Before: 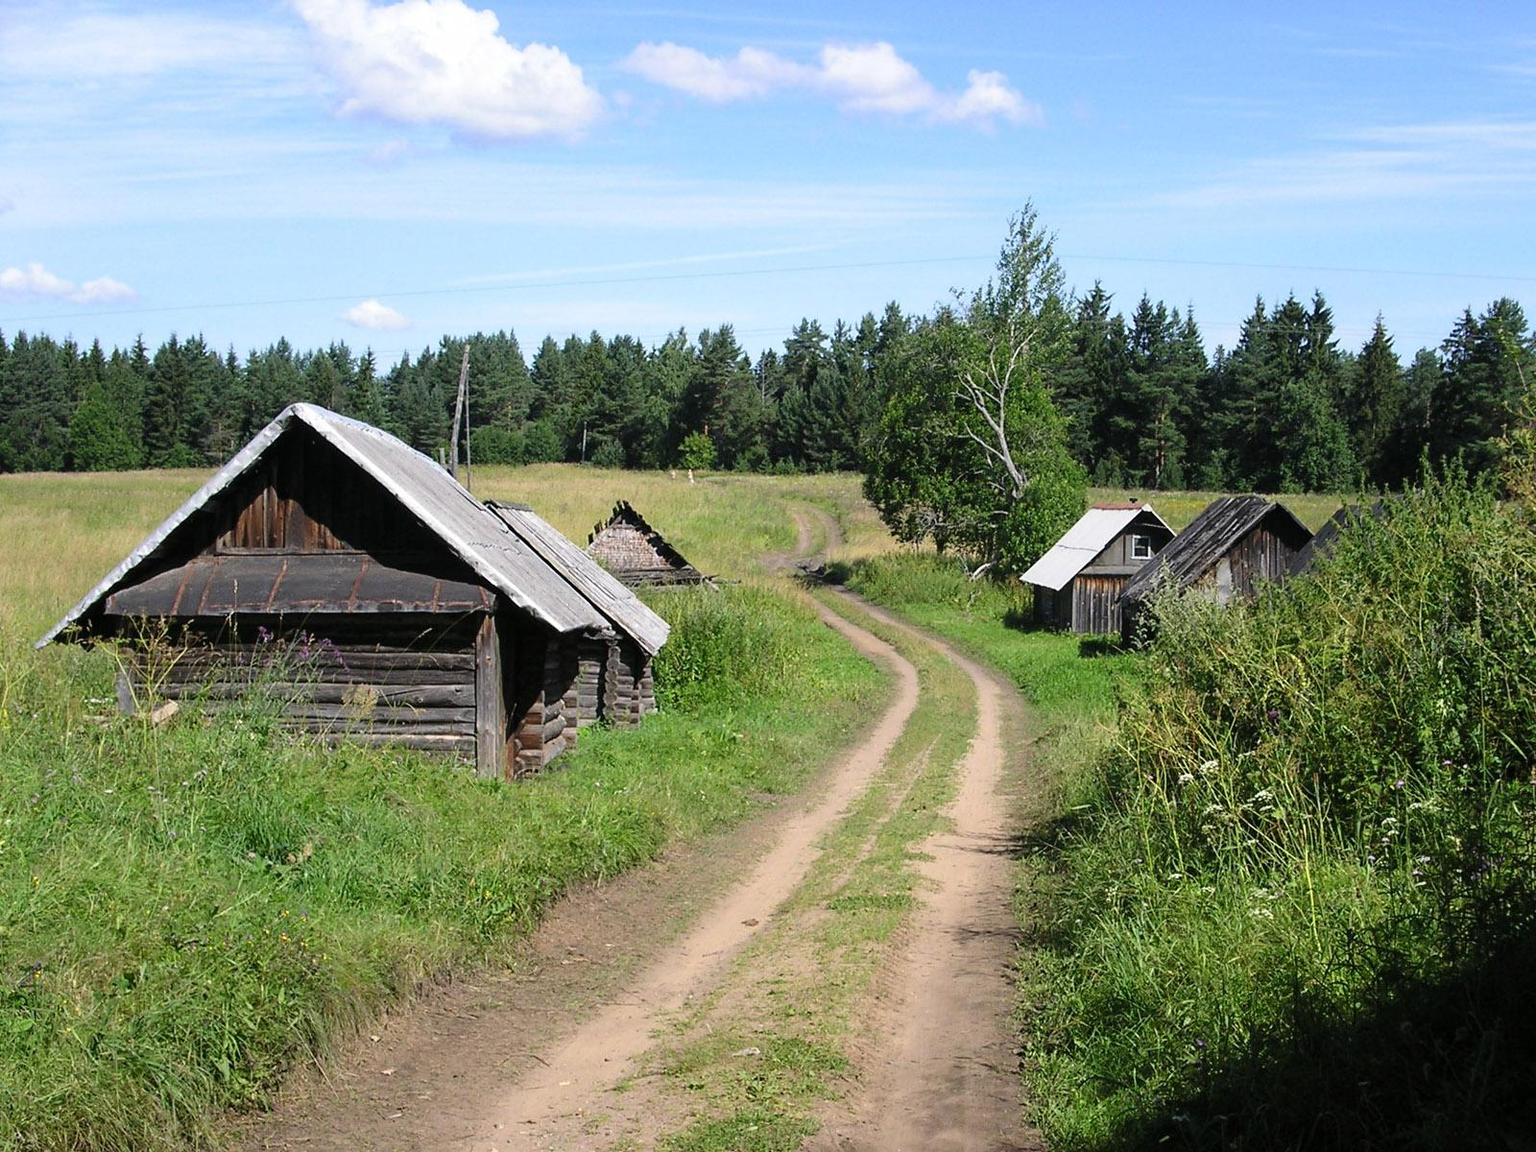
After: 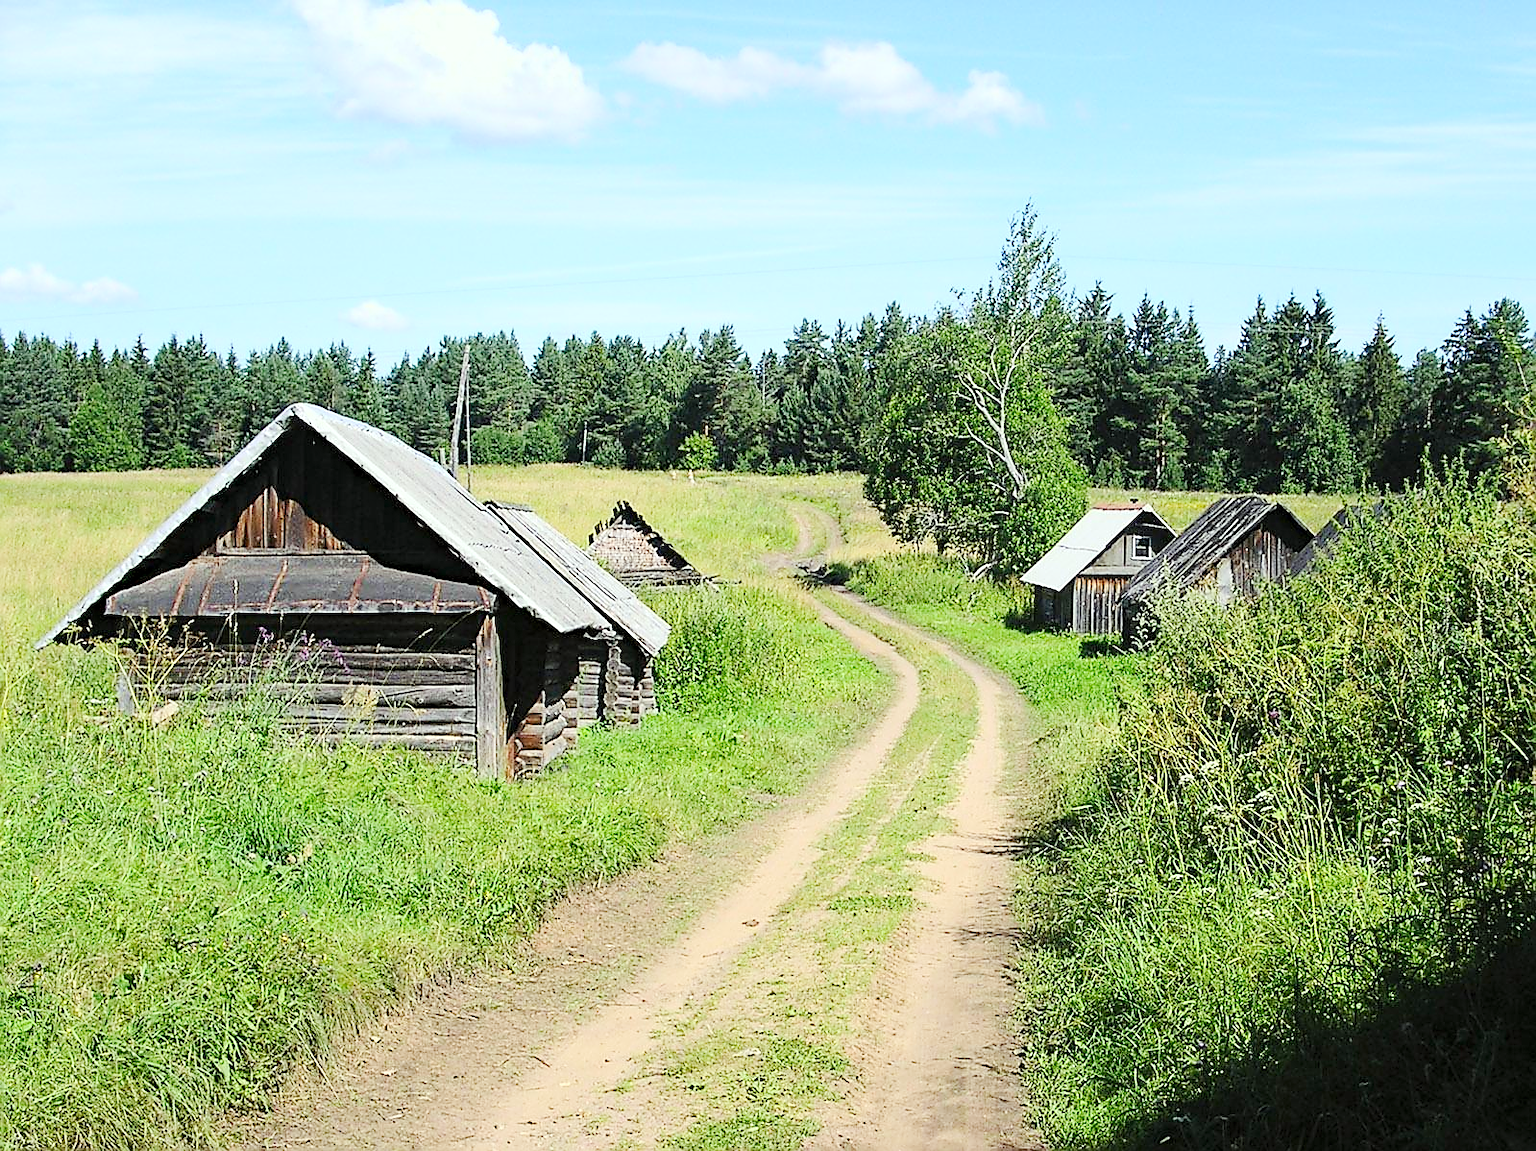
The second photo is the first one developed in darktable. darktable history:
sharpen: radius 1.4, amount 1.25, threshold 0.7
contrast brightness saturation: contrast 0.2, brightness 0.16, saturation 0.22
base curve: curves: ch0 [(0, 0) (0.158, 0.273) (0.879, 0.895) (1, 1)], preserve colors none
haze removal: compatibility mode true, adaptive false
white balance: red 0.978, blue 0.999
color correction: highlights a* -2.68, highlights b* 2.57
